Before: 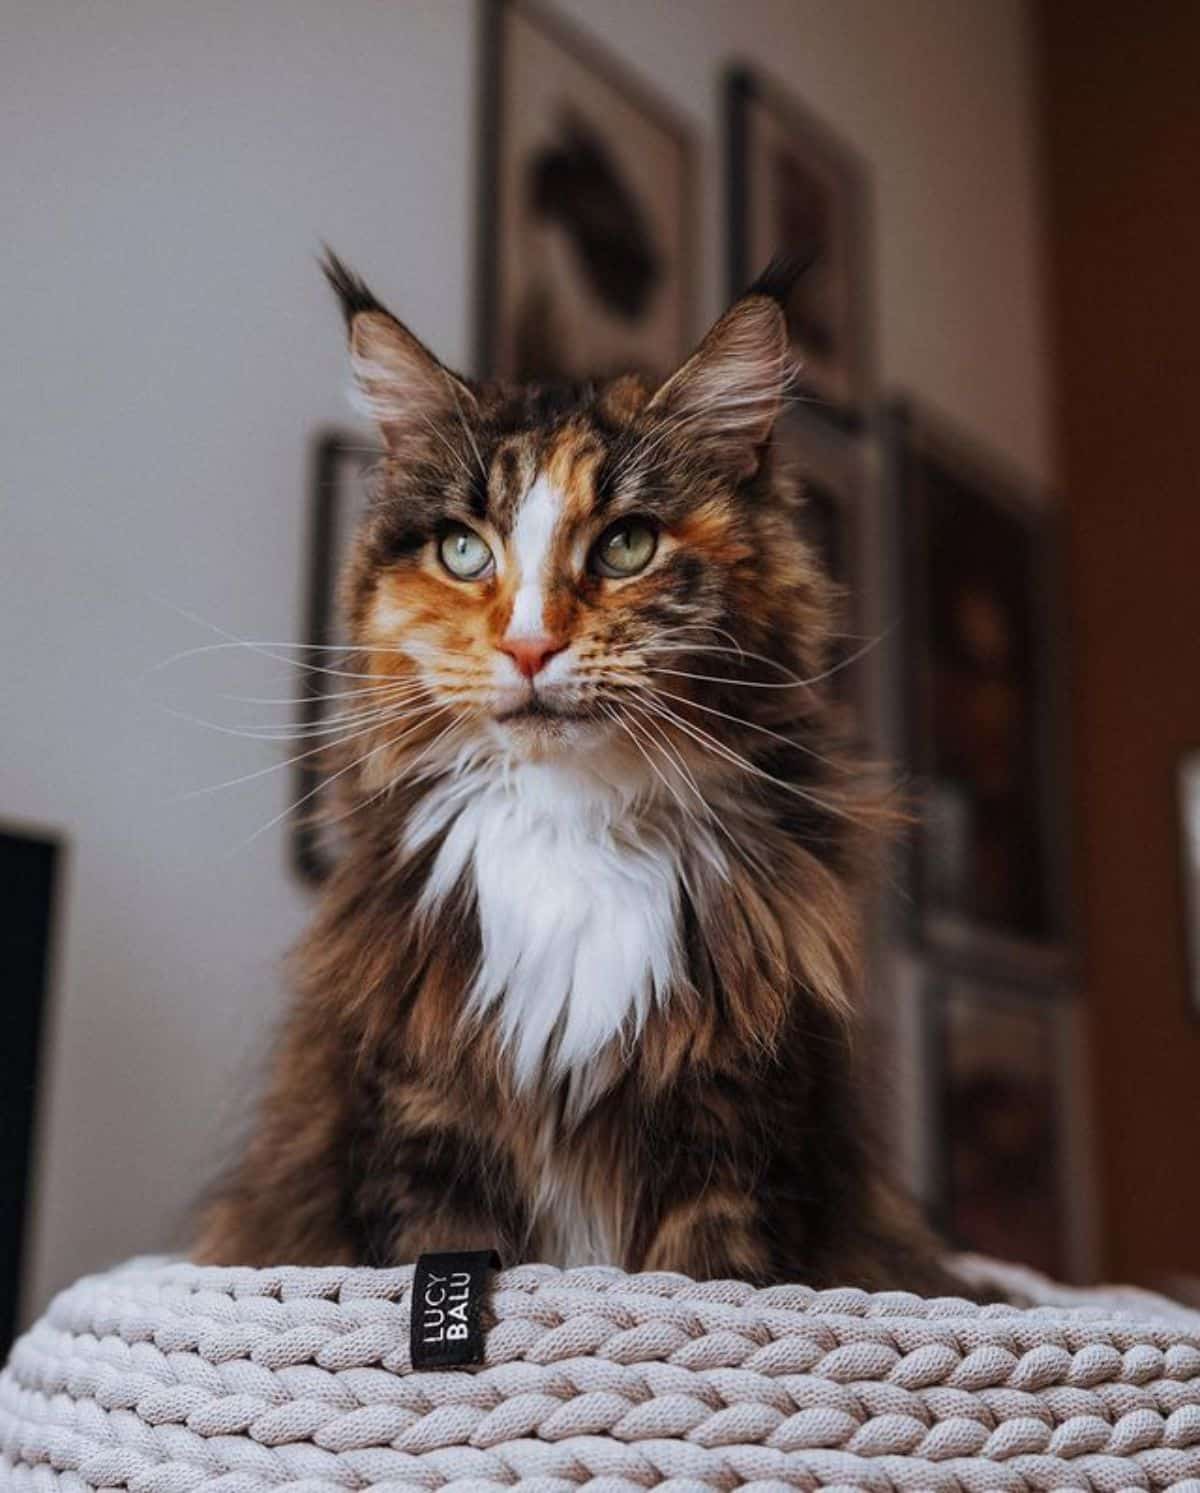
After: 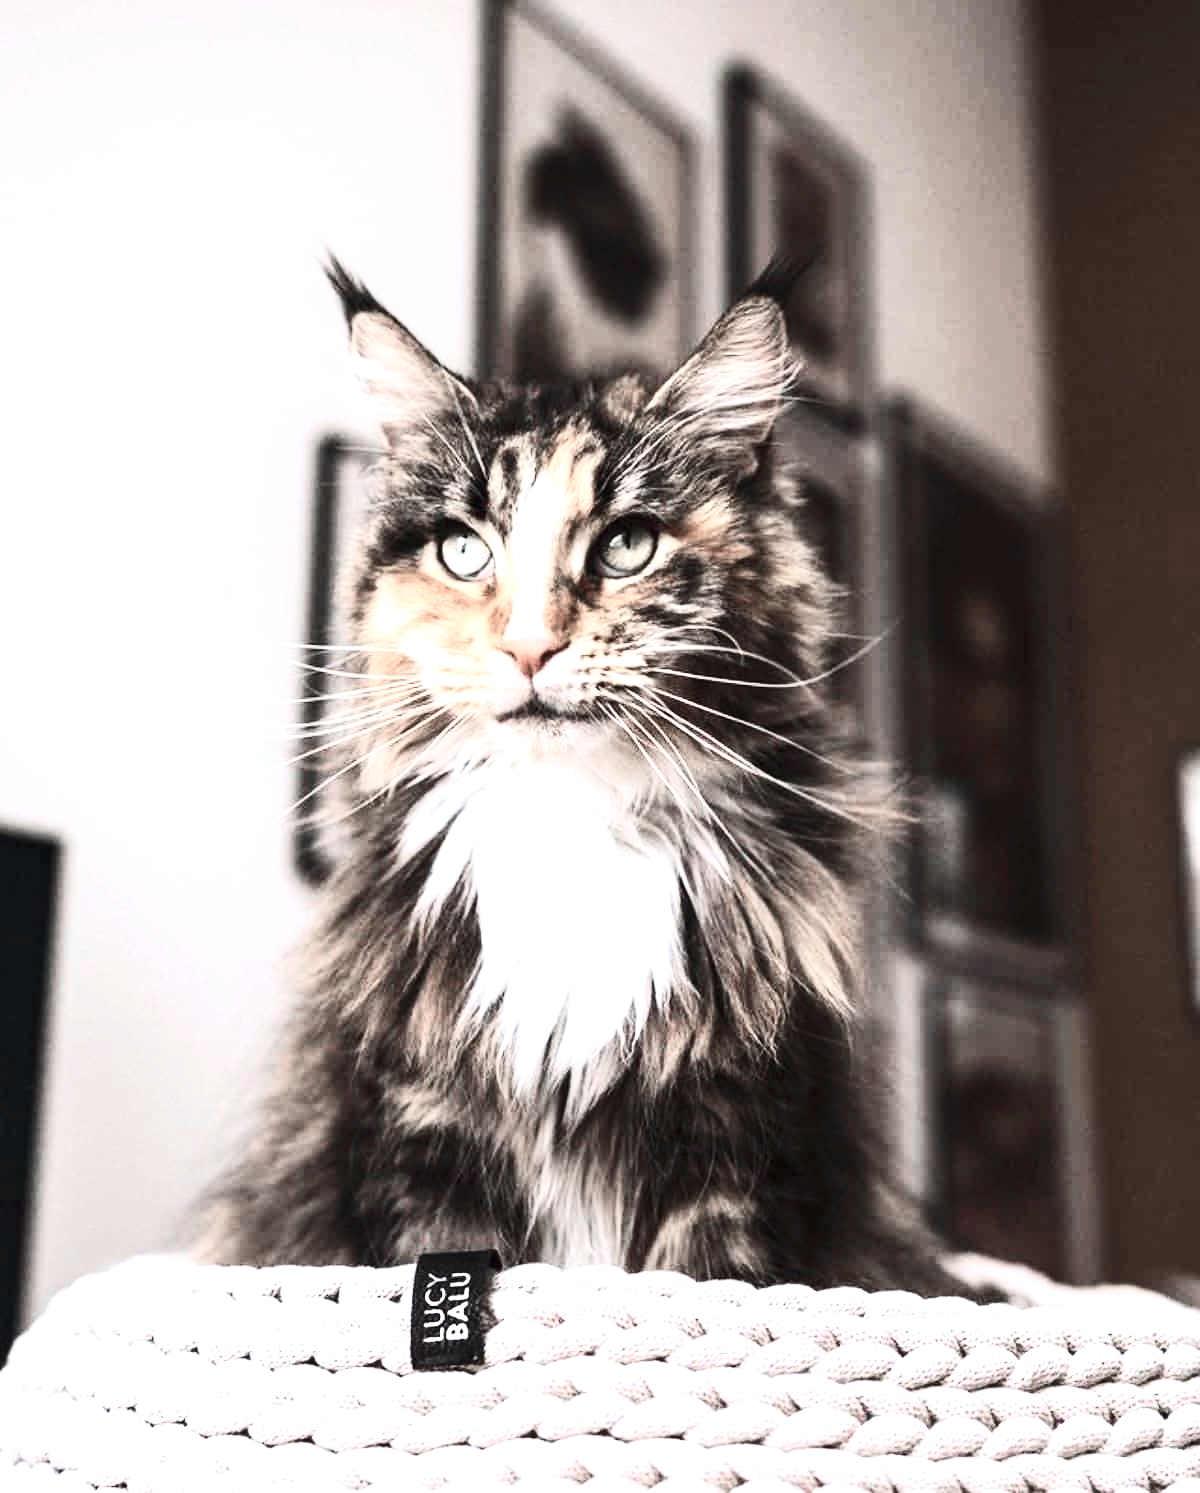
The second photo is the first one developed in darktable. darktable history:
exposure: black level correction 0, exposure 1.708 EV, compensate exposure bias true, compensate highlight preservation false
color zones: curves: ch1 [(0, 0.34) (0.143, 0.164) (0.286, 0.152) (0.429, 0.176) (0.571, 0.173) (0.714, 0.188) (0.857, 0.199) (1, 0.34)]
contrast brightness saturation: contrast 0.39, brightness 0.104
